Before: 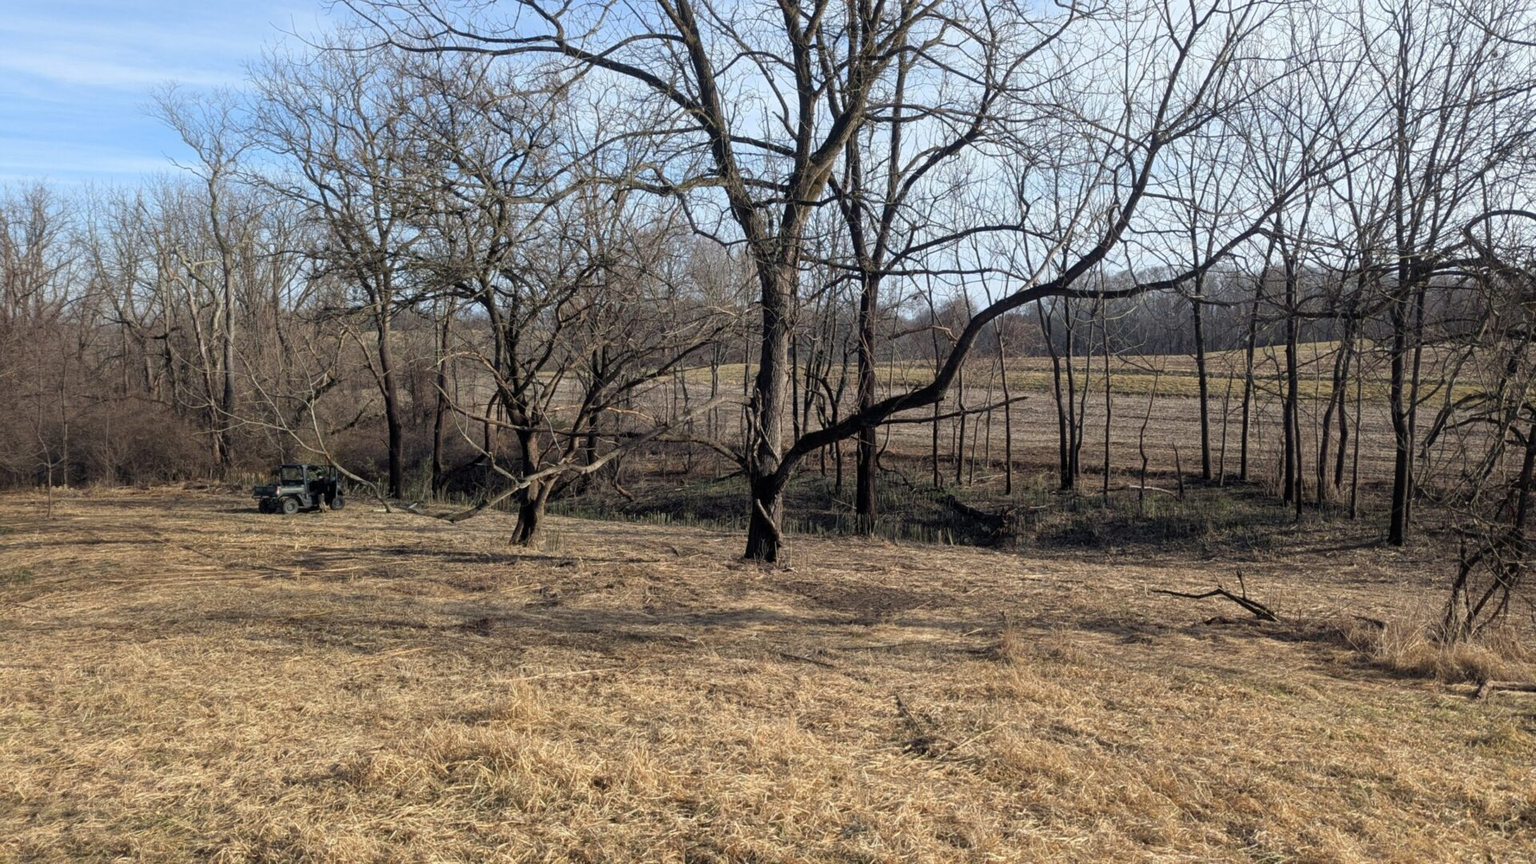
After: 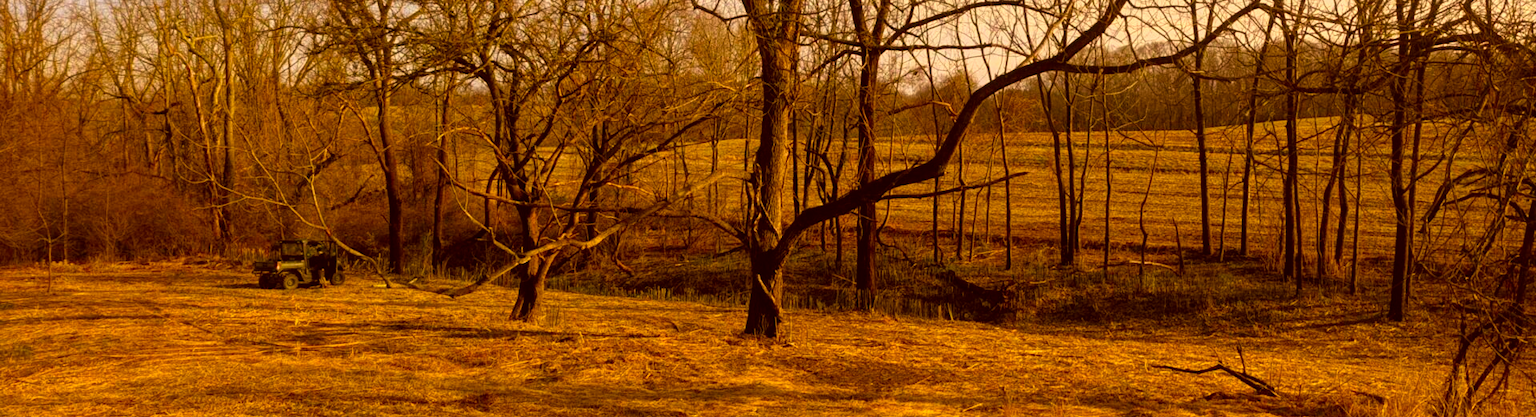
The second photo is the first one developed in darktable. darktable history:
color correction: highlights a* 10.44, highlights b* 30.04, shadows a* 2.73, shadows b* 17.51, saturation 1.72
crop and rotate: top 26.056%, bottom 25.543%
rgb levels: mode RGB, independent channels, levels [[0, 0.5, 1], [0, 0.521, 1], [0, 0.536, 1]]
